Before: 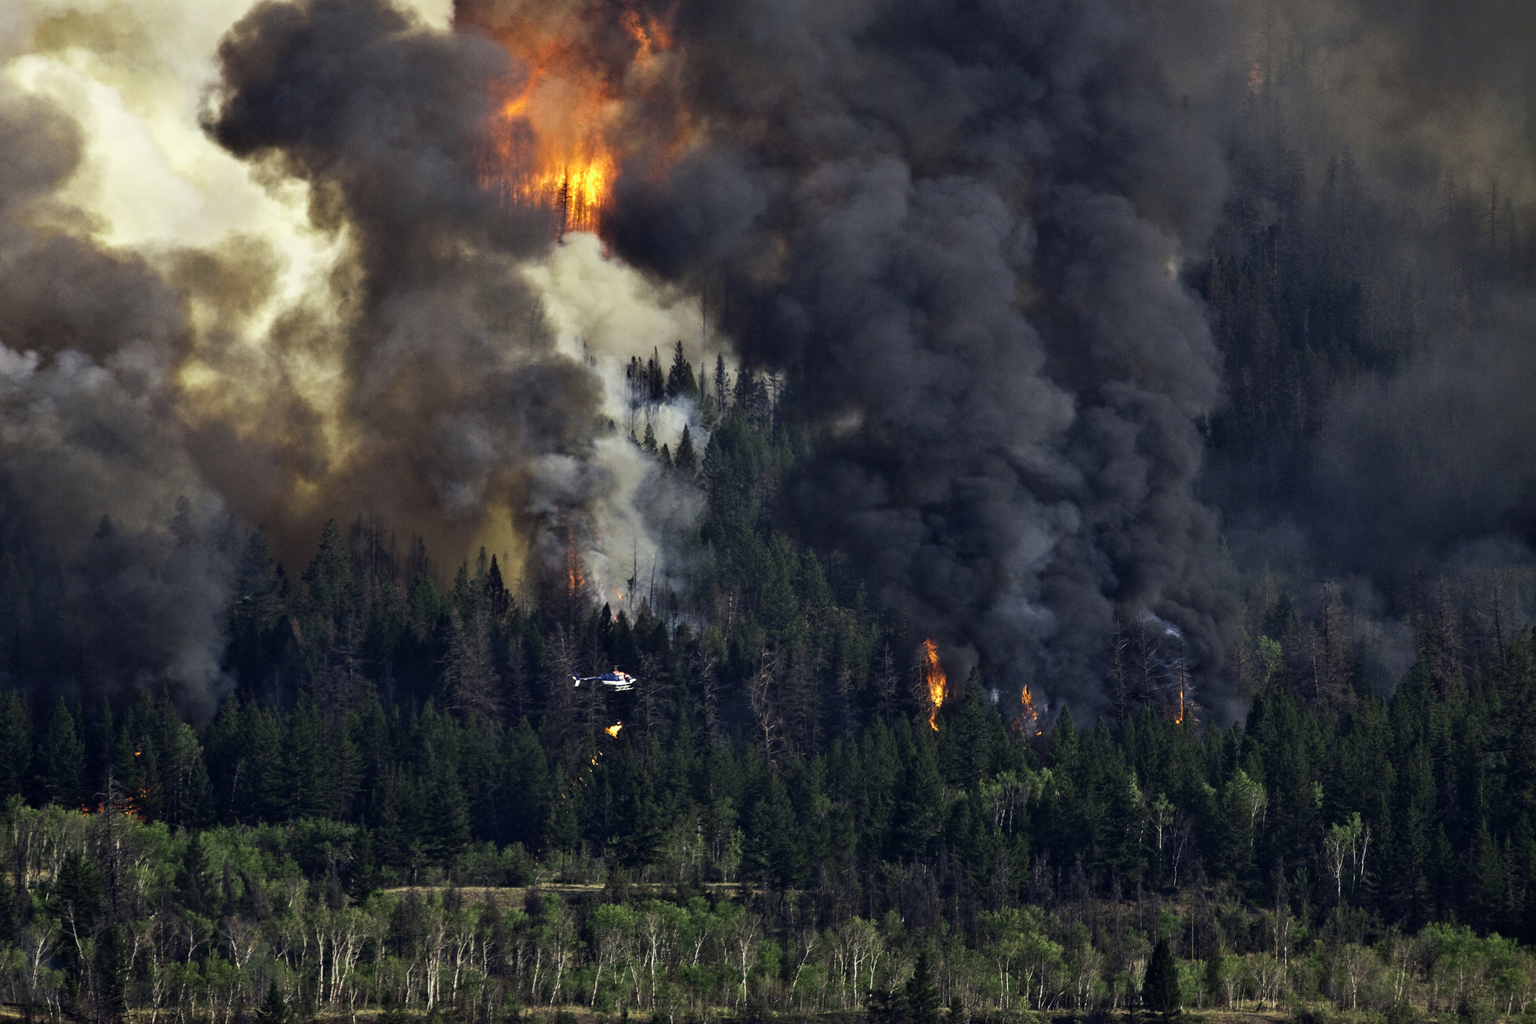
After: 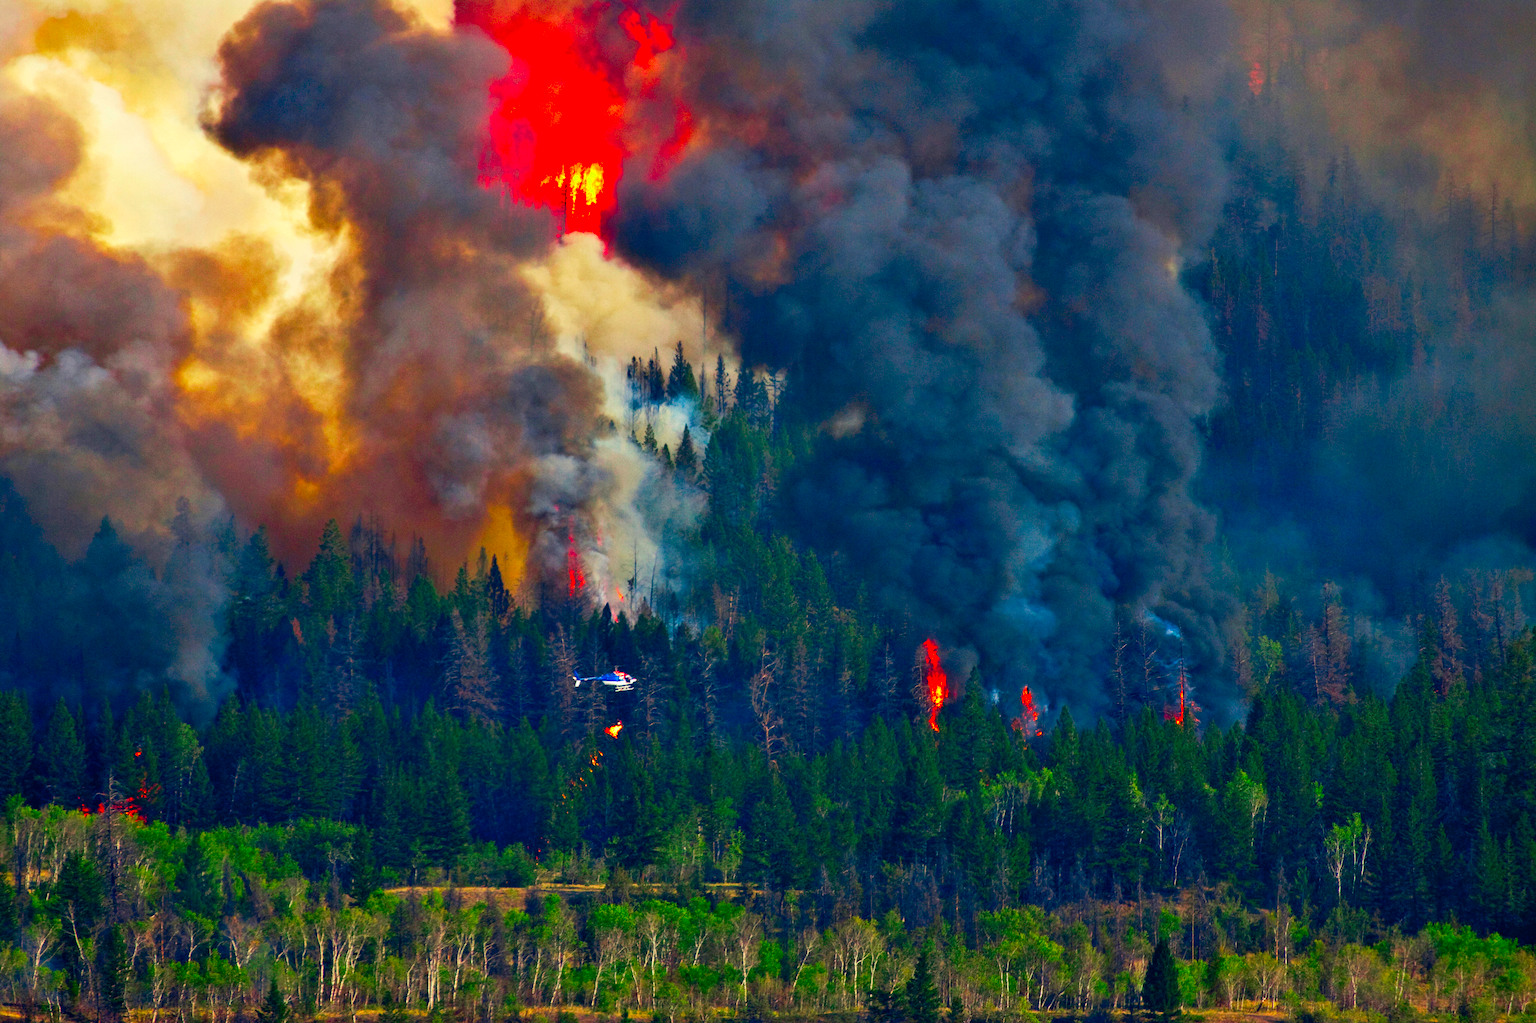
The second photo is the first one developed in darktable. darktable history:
color correction: highlights b* 0.003, saturation 2.21
contrast brightness saturation: contrast -0.01, brightness -0.006, saturation 0.04
